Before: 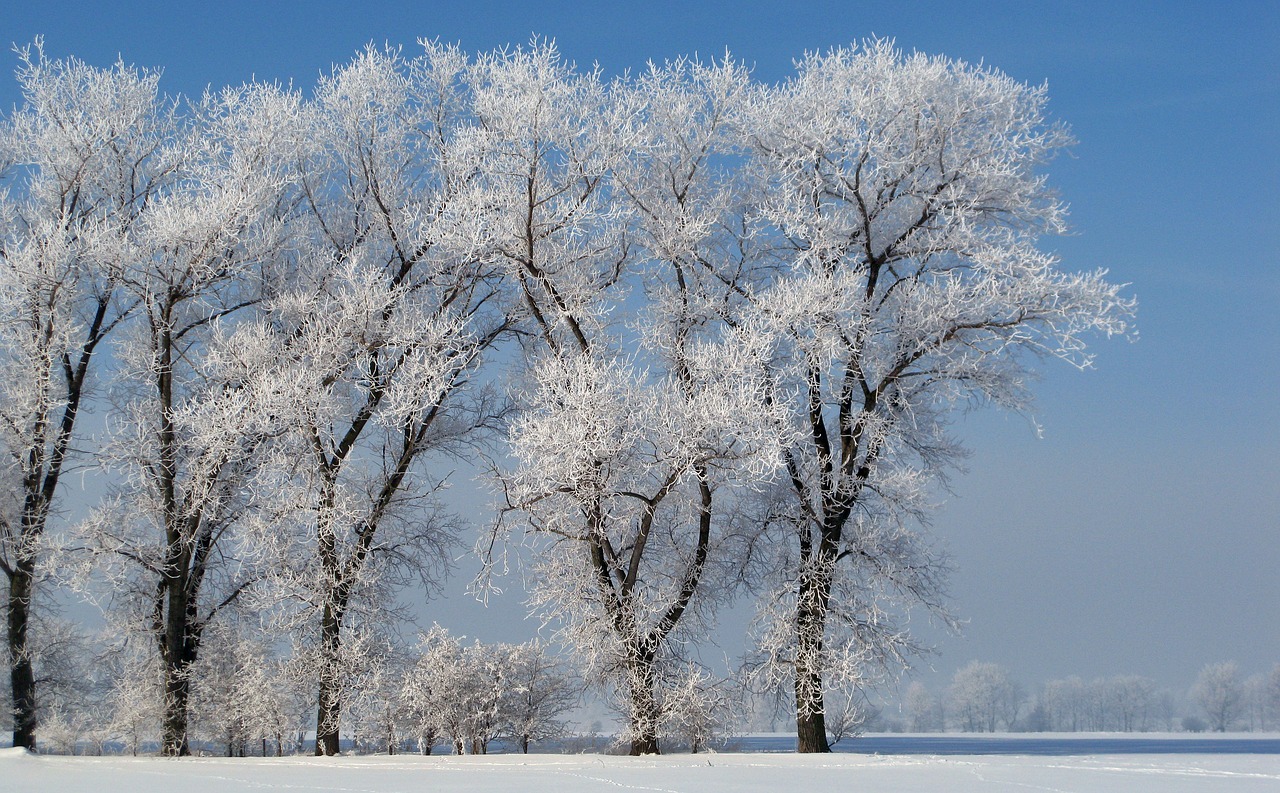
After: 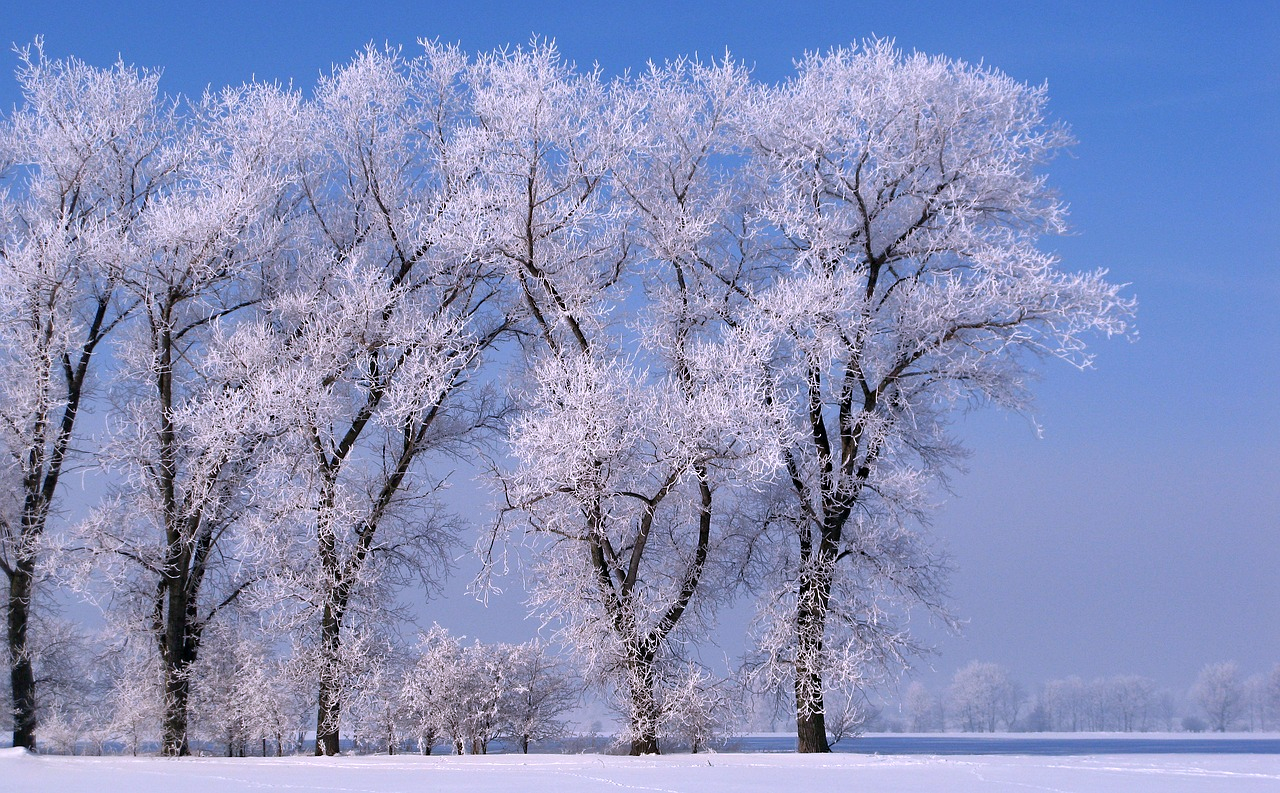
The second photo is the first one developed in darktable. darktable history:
white balance: red 1.042, blue 1.17
sharpen: radius 5.325, amount 0.312, threshold 26.433
